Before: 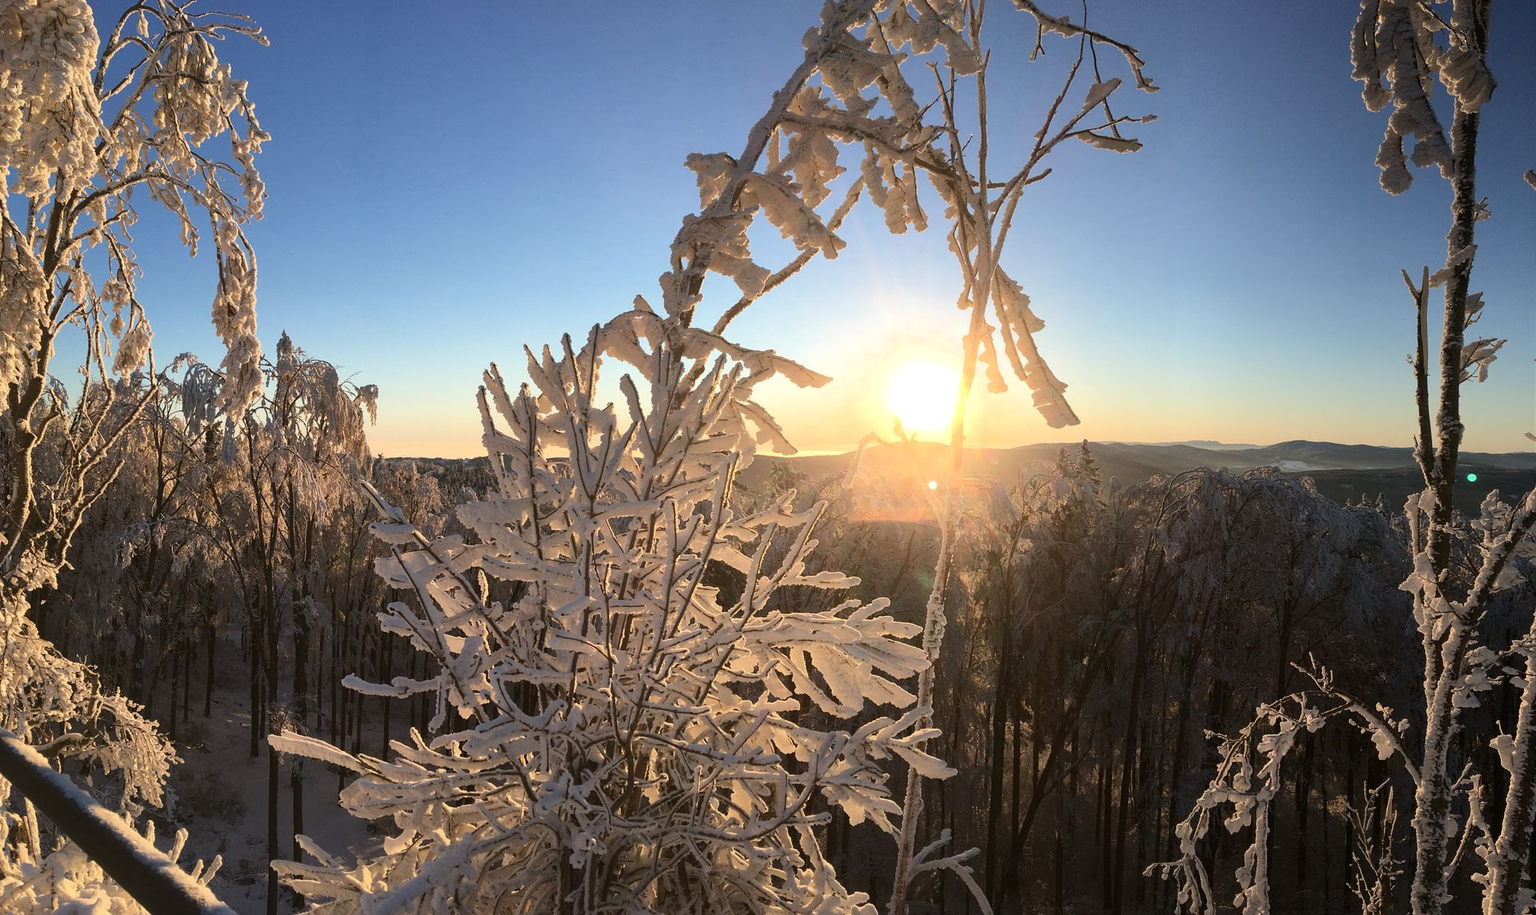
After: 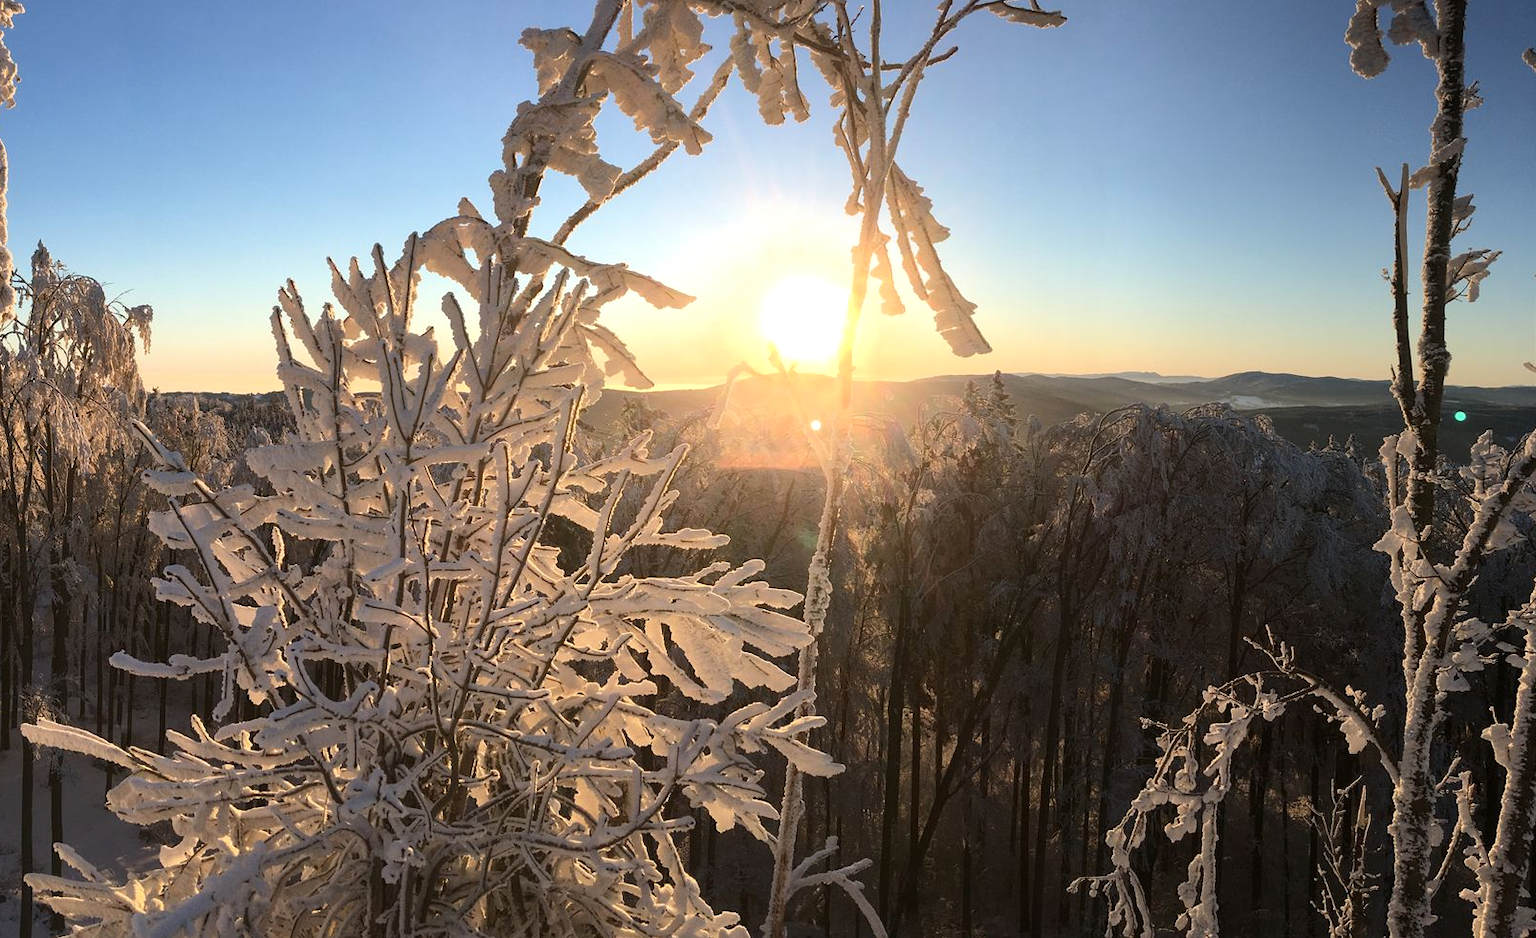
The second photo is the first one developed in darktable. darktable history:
exposure: exposure 0.127 EV, compensate highlight preservation false
crop: left 16.315%, top 14.246%
